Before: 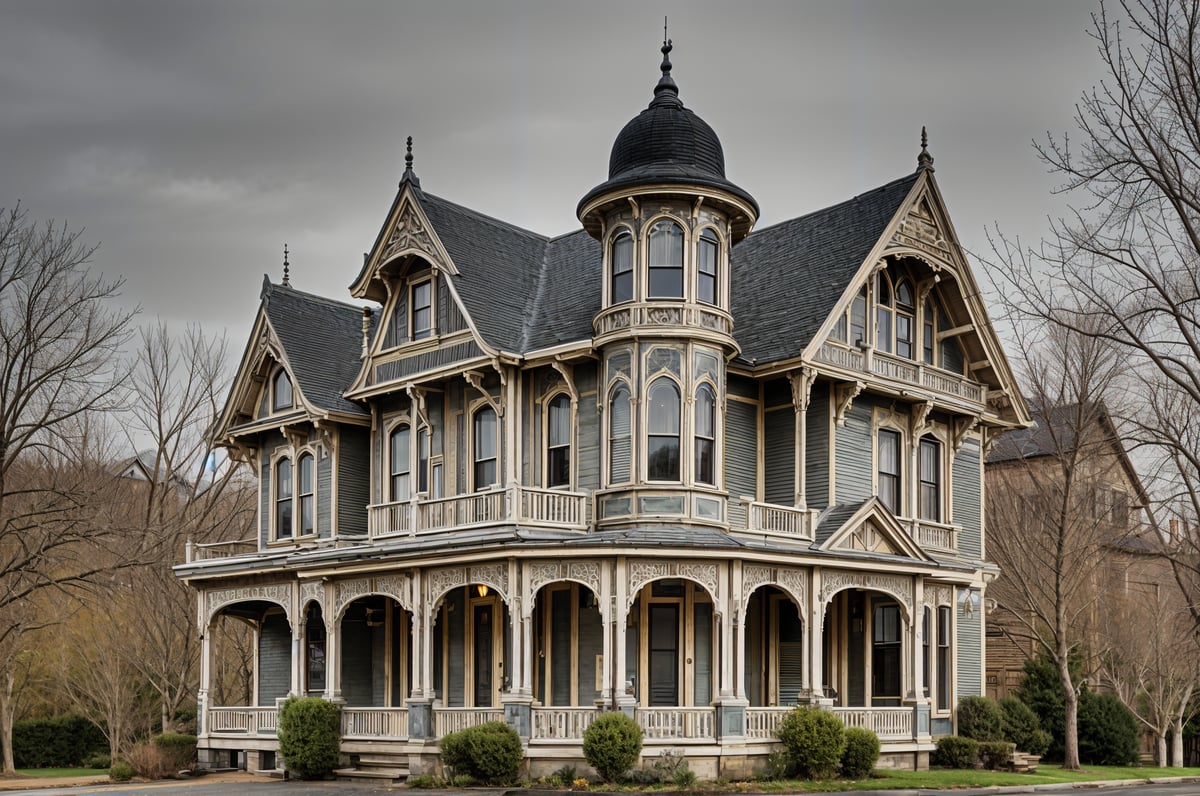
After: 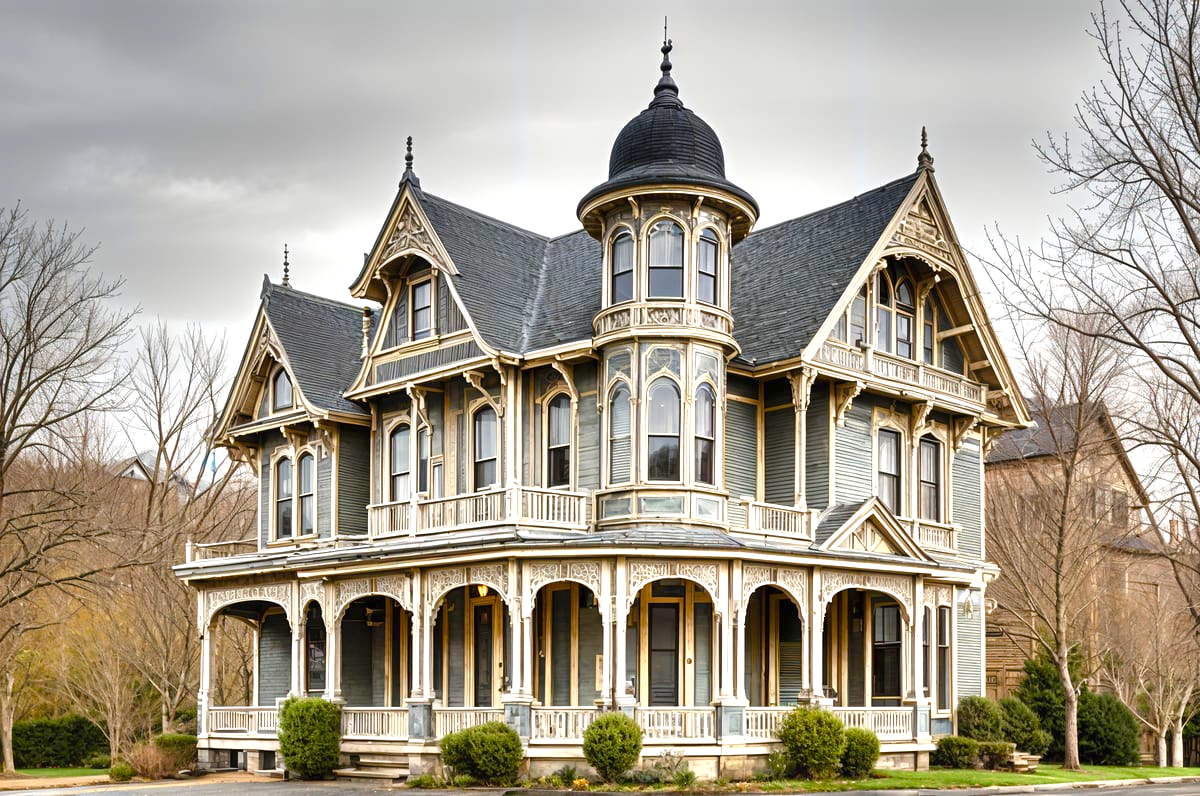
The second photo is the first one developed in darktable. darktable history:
color balance rgb: perceptual saturation grading › global saturation 35%, perceptual saturation grading › highlights -30%, perceptual saturation grading › shadows 35%, perceptual brilliance grading › global brilliance 3%, perceptual brilliance grading › highlights -3%, perceptual brilliance grading › shadows 3%
exposure: black level correction 0, exposure 1.1 EV, compensate highlight preservation false
